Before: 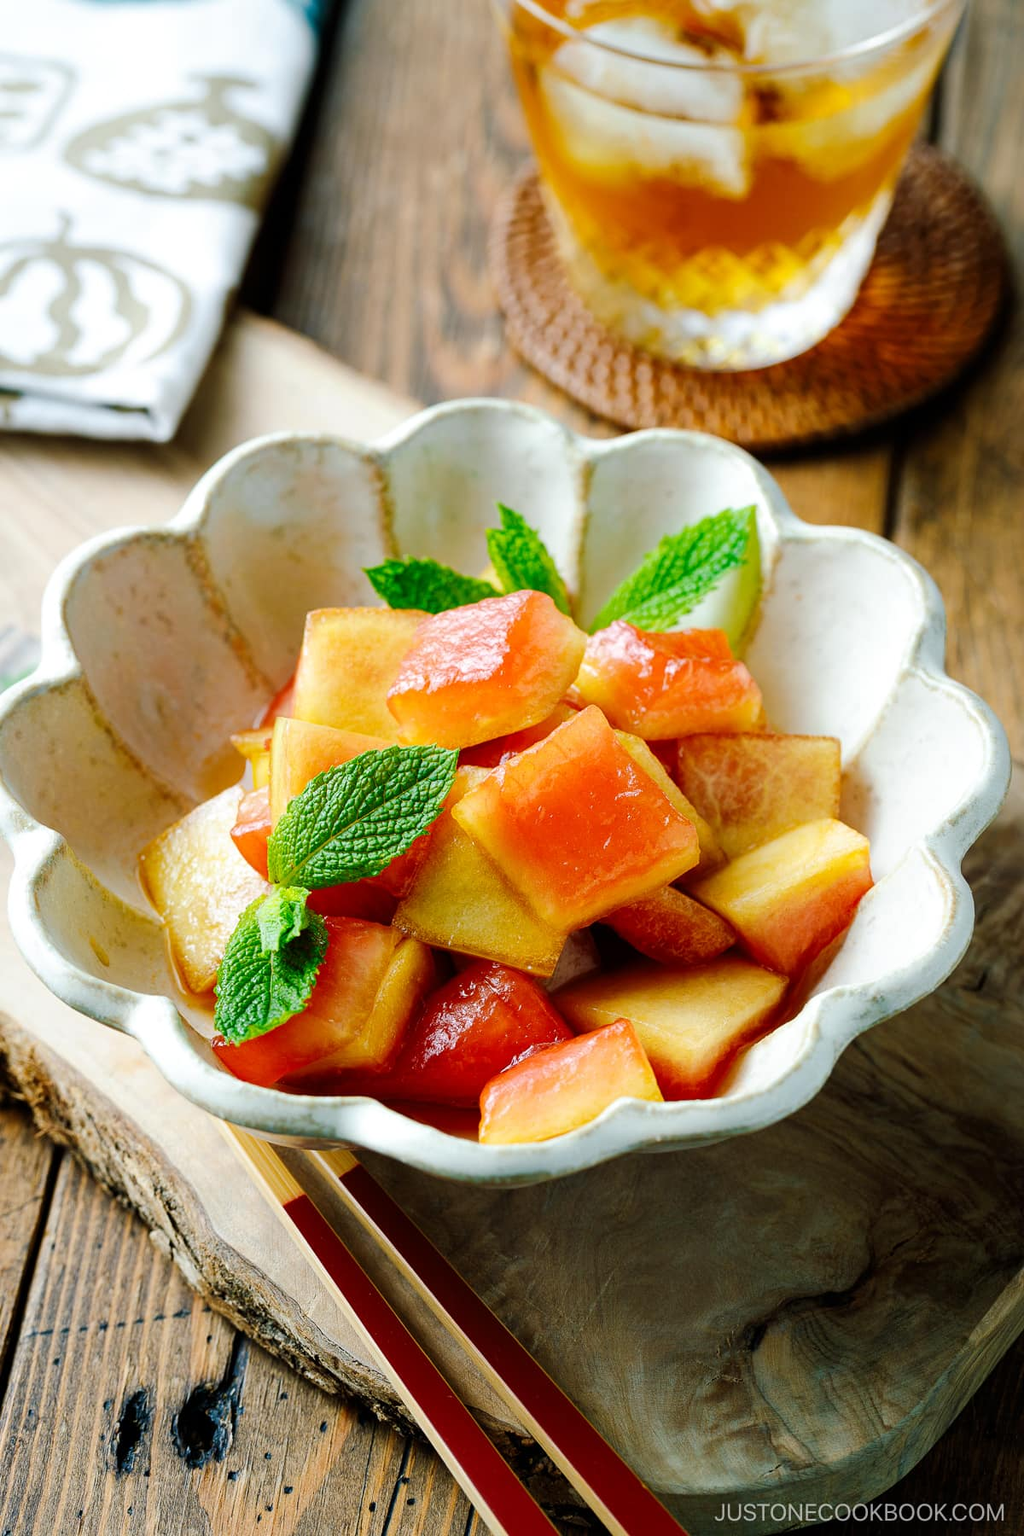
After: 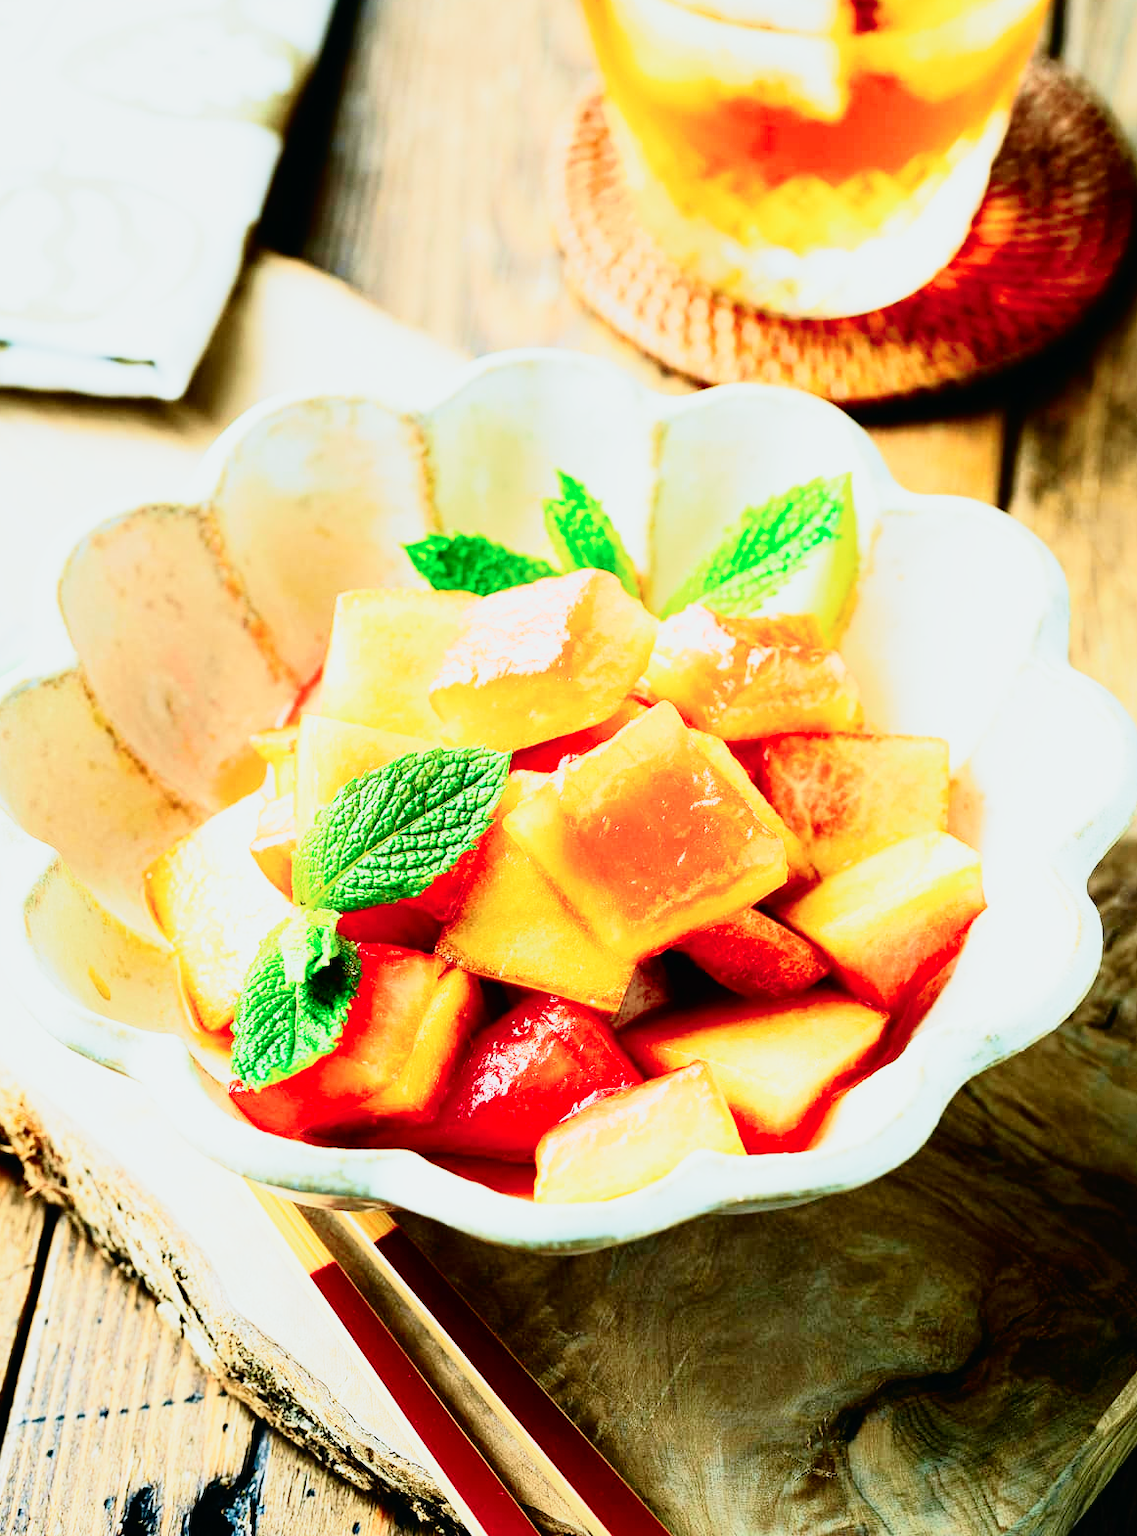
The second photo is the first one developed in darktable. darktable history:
crop: left 1.325%, top 6.112%, right 1.739%, bottom 6.645%
base curve: curves: ch0 [(0, 0) (0.012, 0.01) (0.073, 0.168) (0.31, 0.711) (0.645, 0.957) (1, 1)], preserve colors none
tone curve: curves: ch0 [(0, 0.008) (0.081, 0.044) (0.177, 0.123) (0.283, 0.253) (0.427, 0.441) (0.495, 0.524) (0.661, 0.756) (0.796, 0.859) (1, 0.951)]; ch1 [(0, 0) (0.161, 0.092) (0.35, 0.33) (0.392, 0.392) (0.427, 0.426) (0.479, 0.472) (0.505, 0.5) (0.521, 0.519) (0.567, 0.556) (0.583, 0.588) (0.625, 0.627) (0.678, 0.733) (1, 1)]; ch2 [(0, 0) (0.346, 0.362) (0.404, 0.427) (0.502, 0.499) (0.523, 0.522) (0.544, 0.561) (0.58, 0.59) (0.629, 0.642) (0.717, 0.678) (1, 1)], color space Lab, independent channels, preserve colors none
